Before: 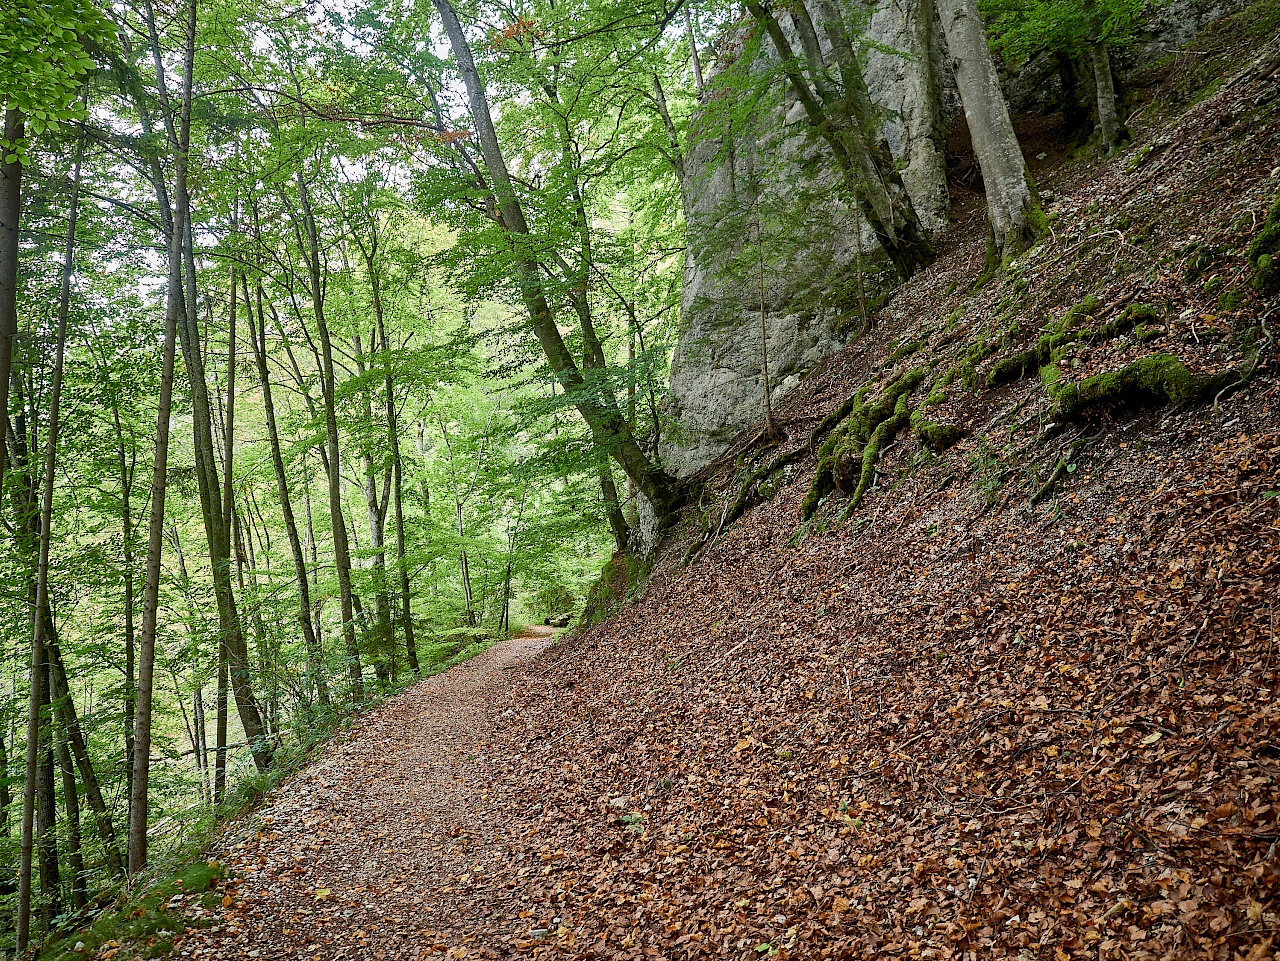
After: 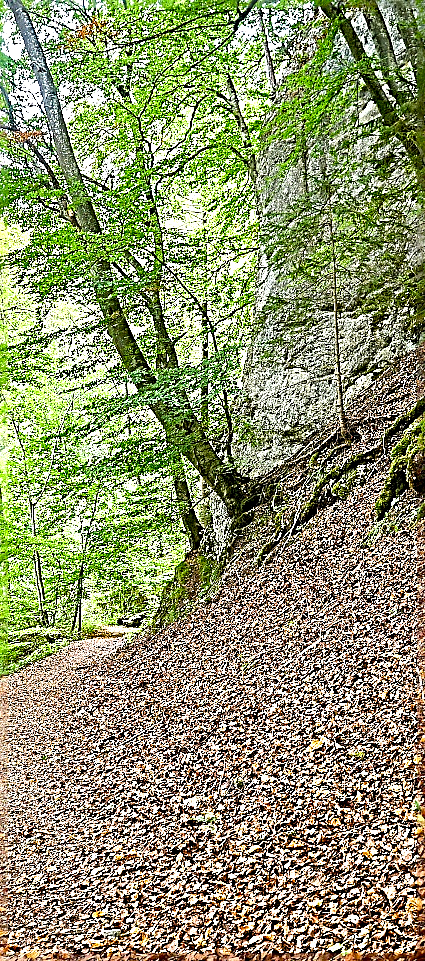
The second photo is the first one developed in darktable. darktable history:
crop: left 33.36%, right 33.36%
exposure: black level correction 0.001, exposure 0.955 EV, compensate exposure bias true, compensate highlight preservation false
color balance: output saturation 120%
sharpen: radius 3.158, amount 1.731
